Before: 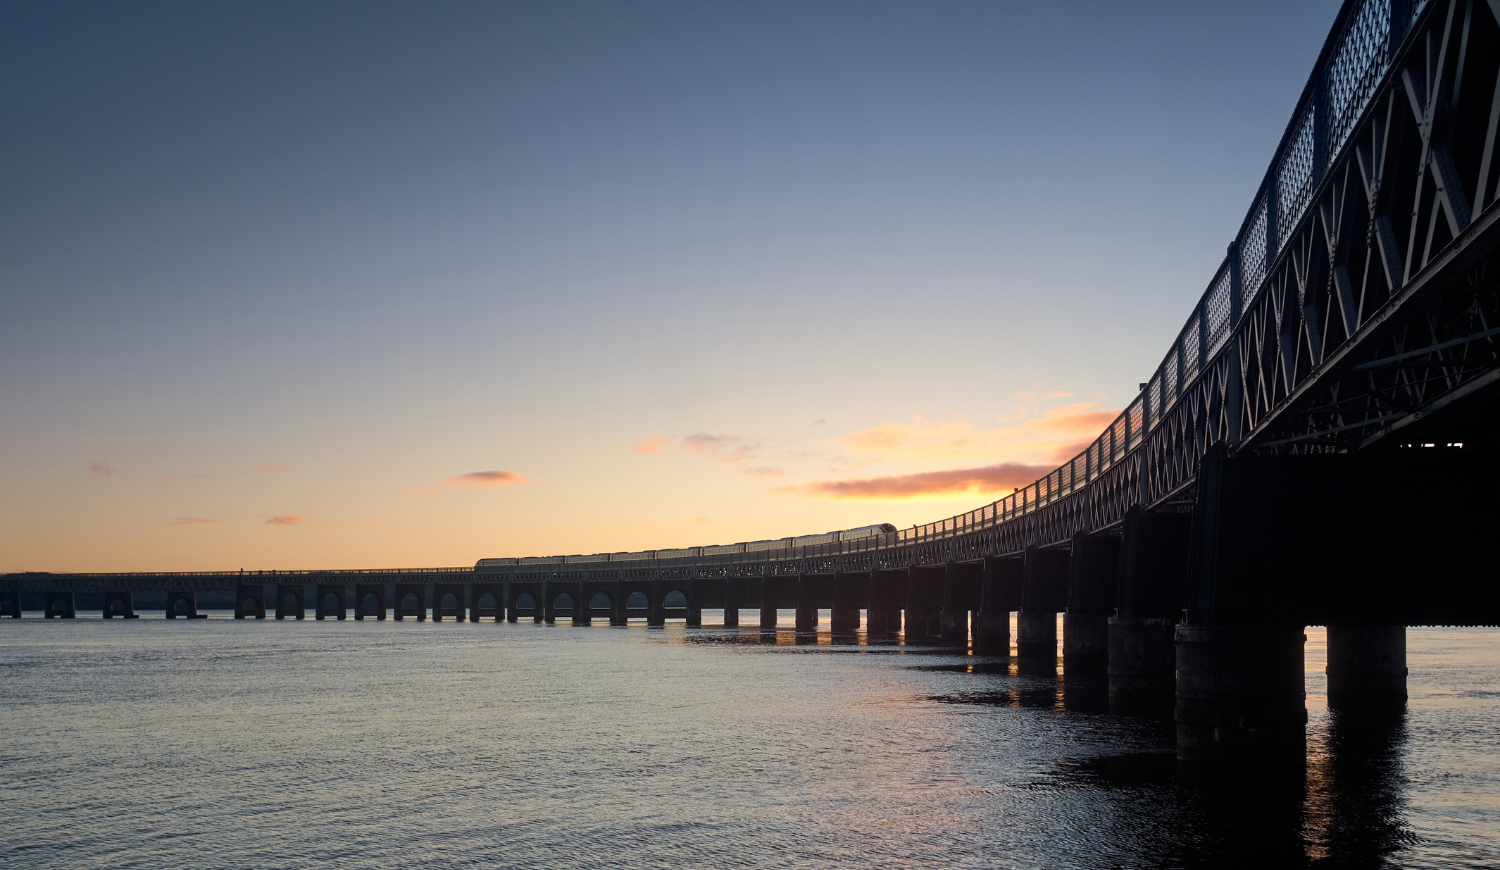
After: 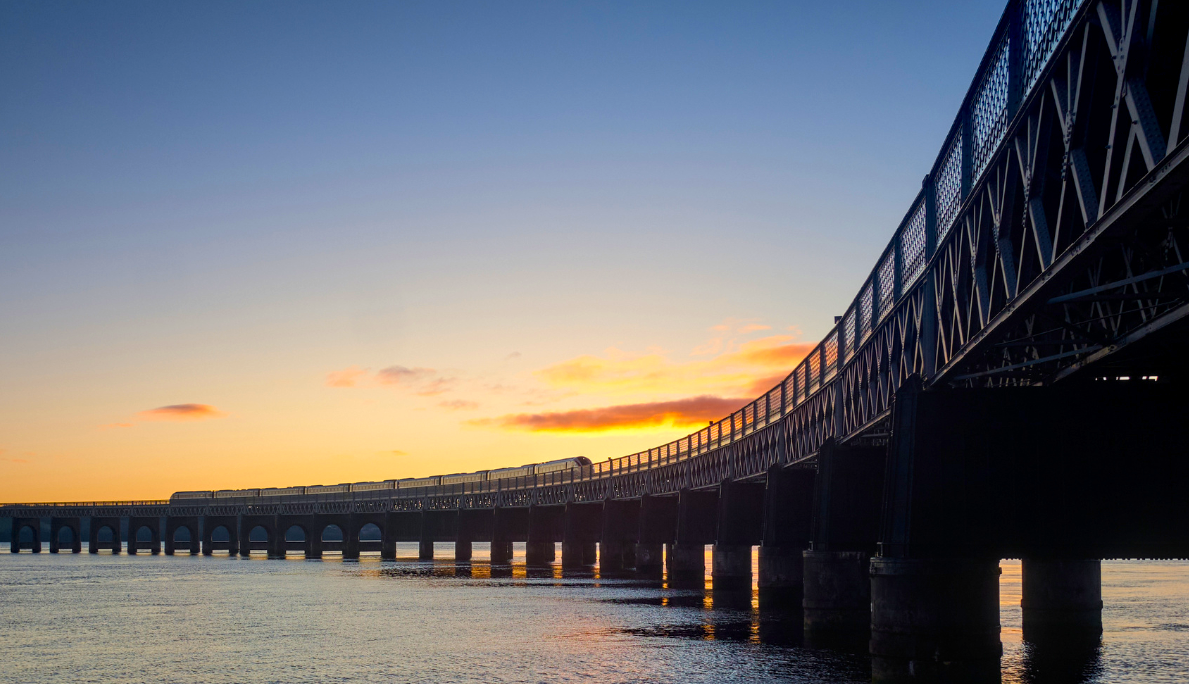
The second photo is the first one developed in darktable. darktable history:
local contrast: detail 130%
crop and rotate: left 20.39%, top 7.792%, right 0.316%, bottom 13.538%
color balance rgb: shadows lift › chroma 1.91%, shadows lift › hue 265.77°, linear chroma grading › global chroma 49.615%, perceptual saturation grading › global saturation -2.544%, global vibrance 9.862%
color zones: curves: ch0 [(0, 0.6) (0.129, 0.508) (0.193, 0.483) (0.429, 0.5) (0.571, 0.5) (0.714, 0.5) (0.857, 0.5) (1, 0.6)]; ch1 [(0, 0.481) (0.112, 0.245) (0.213, 0.223) (0.429, 0.233) (0.571, 0.231) (0.683, 0.242) (0.857, 0.296) (1, 0.481)], mix -120.32%
